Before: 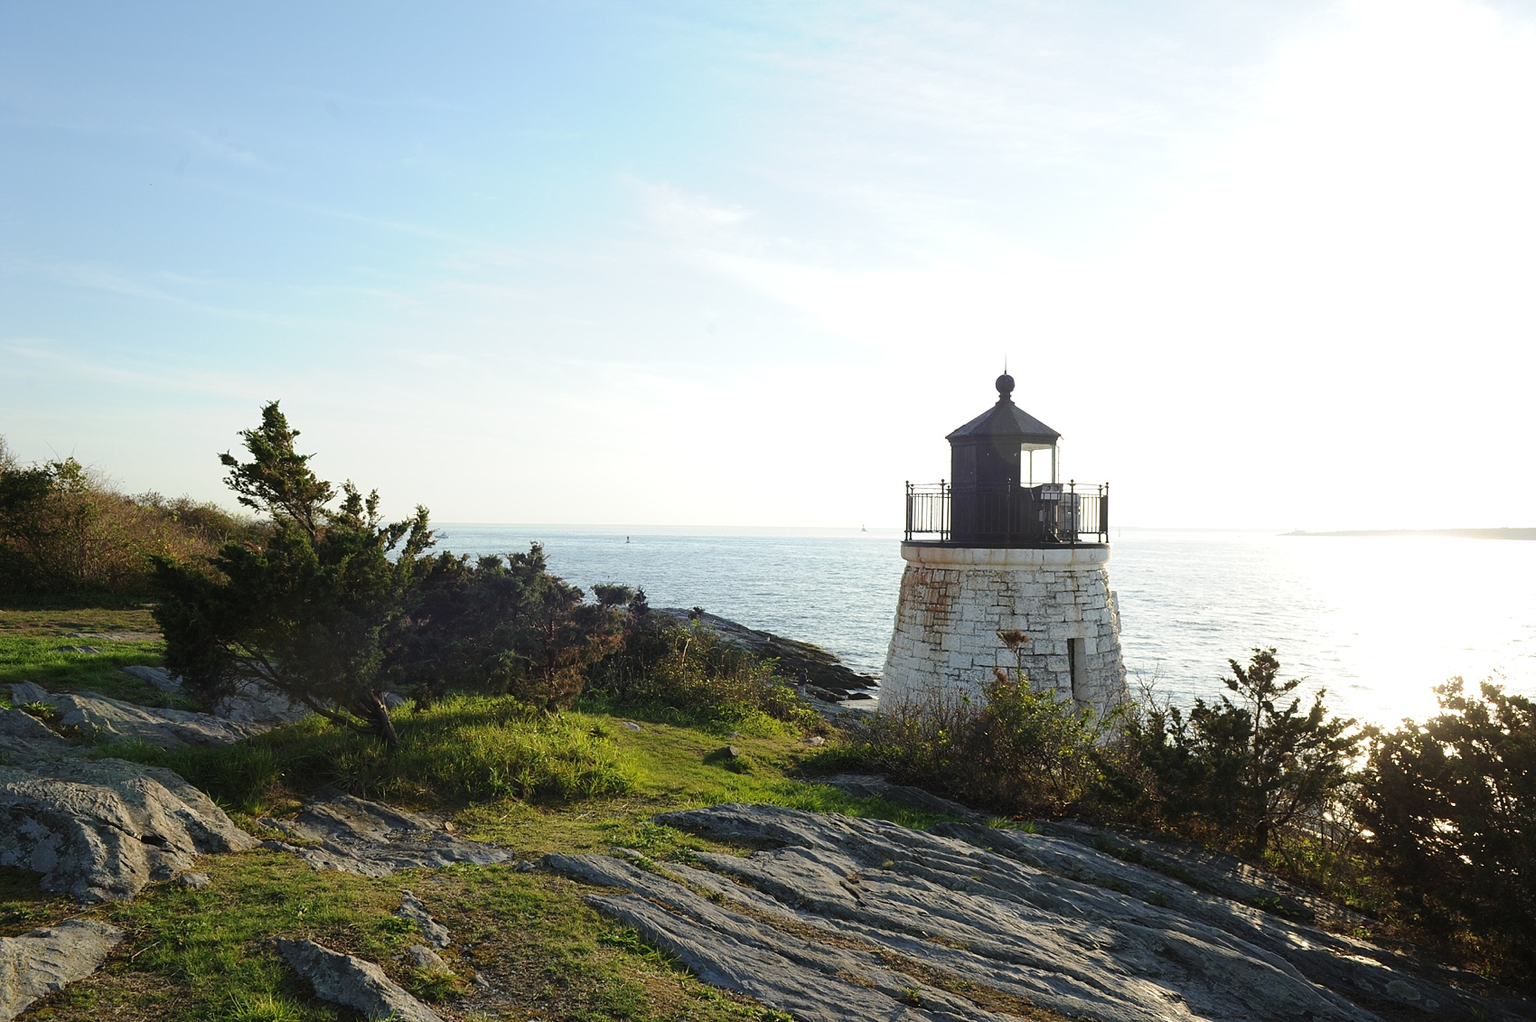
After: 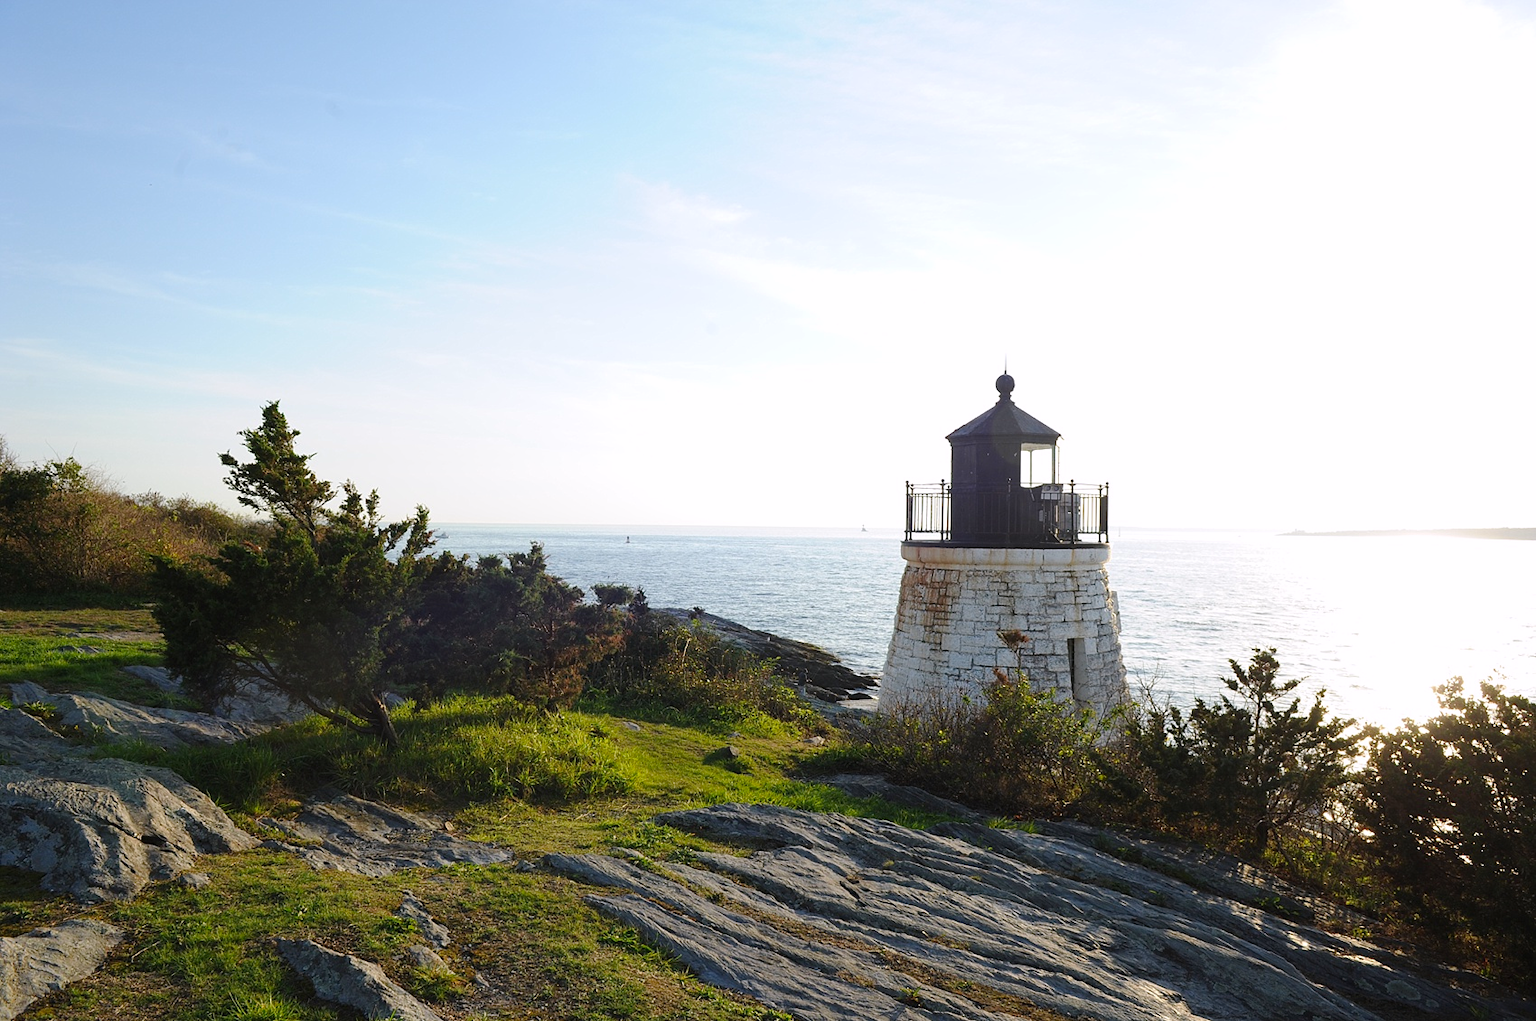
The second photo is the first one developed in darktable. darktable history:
color calibration: illuminant custom, x 0.348, y 0.366, temperature 4940.58 K
color balance rgb: linear chroma grading › shadows 19.44%, linear chroma grading › highlights 3.42%, linear chroma grading › mid-tones 10.16%
